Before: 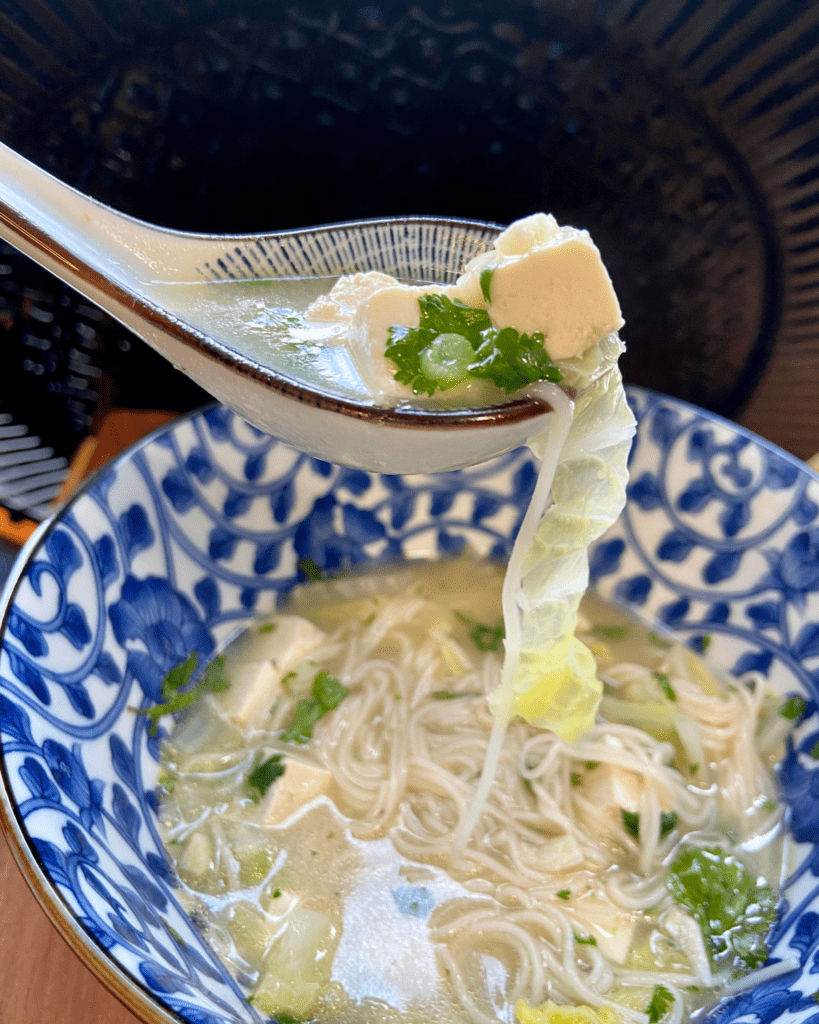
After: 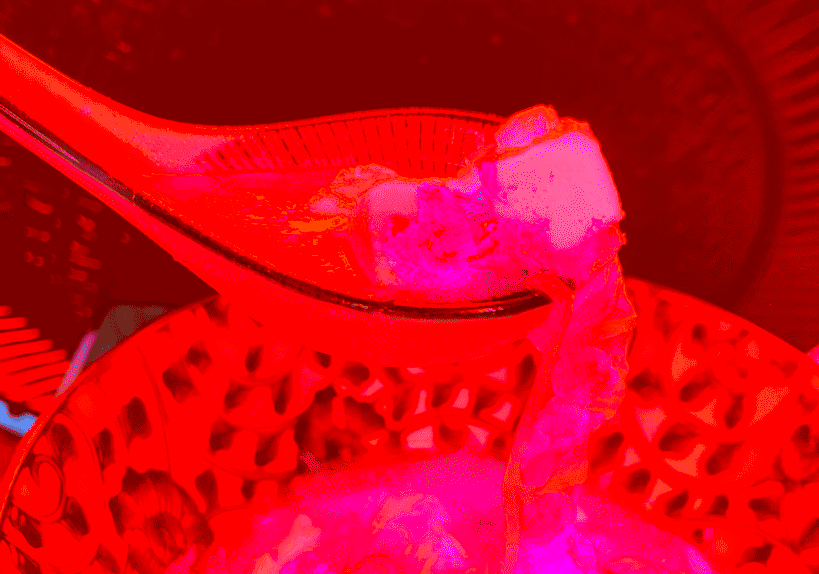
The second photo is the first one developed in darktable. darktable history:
crop and rotate: top 10.605%, bottom 33.274%
color correction: highlights a* -39.68, highlights b* -40, shadows a* -40, shadows b* -40, saturation -3
